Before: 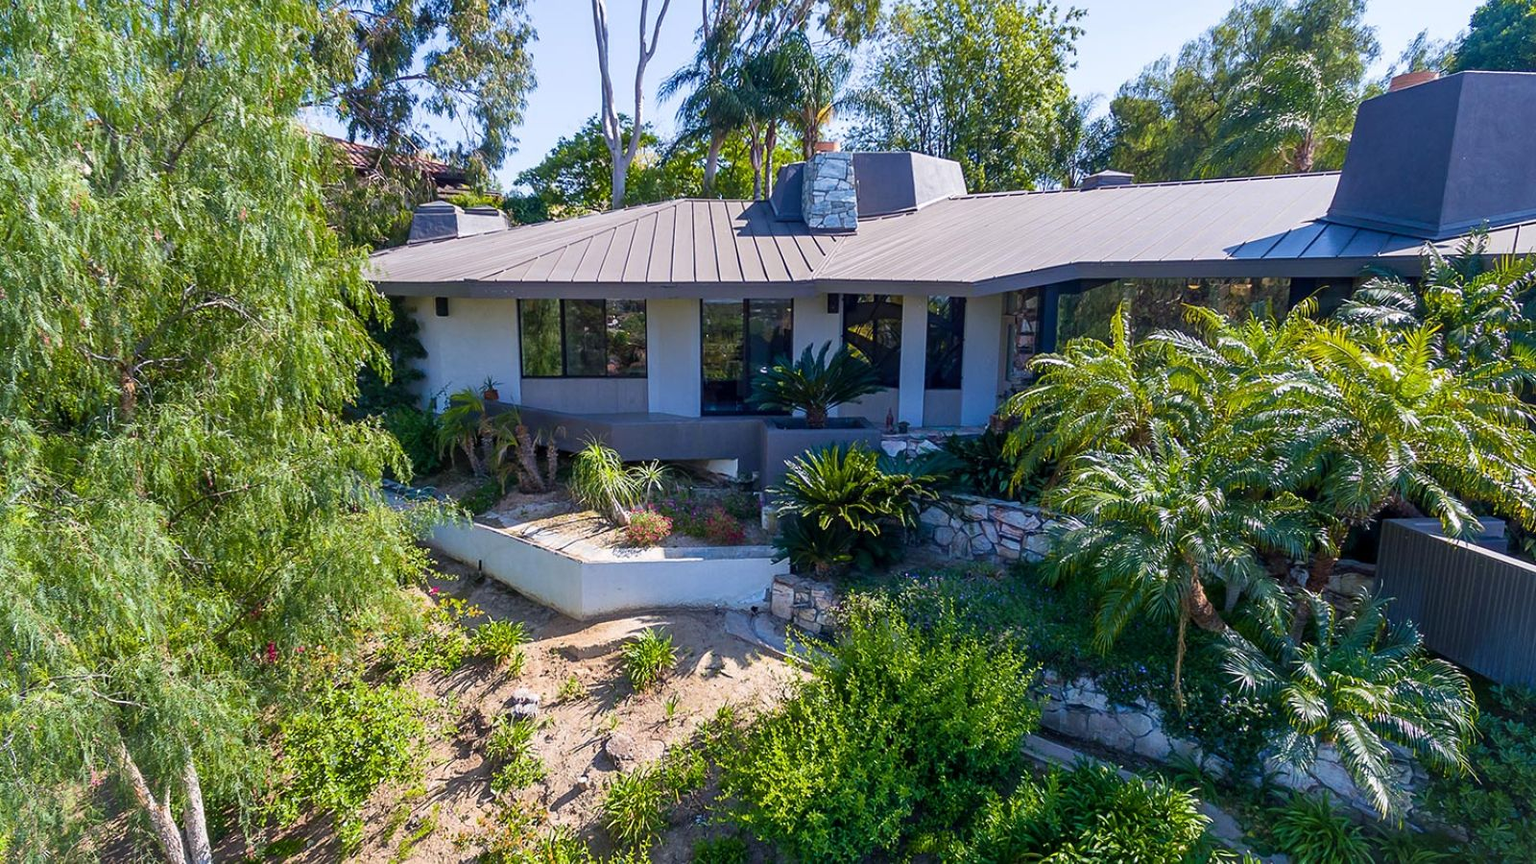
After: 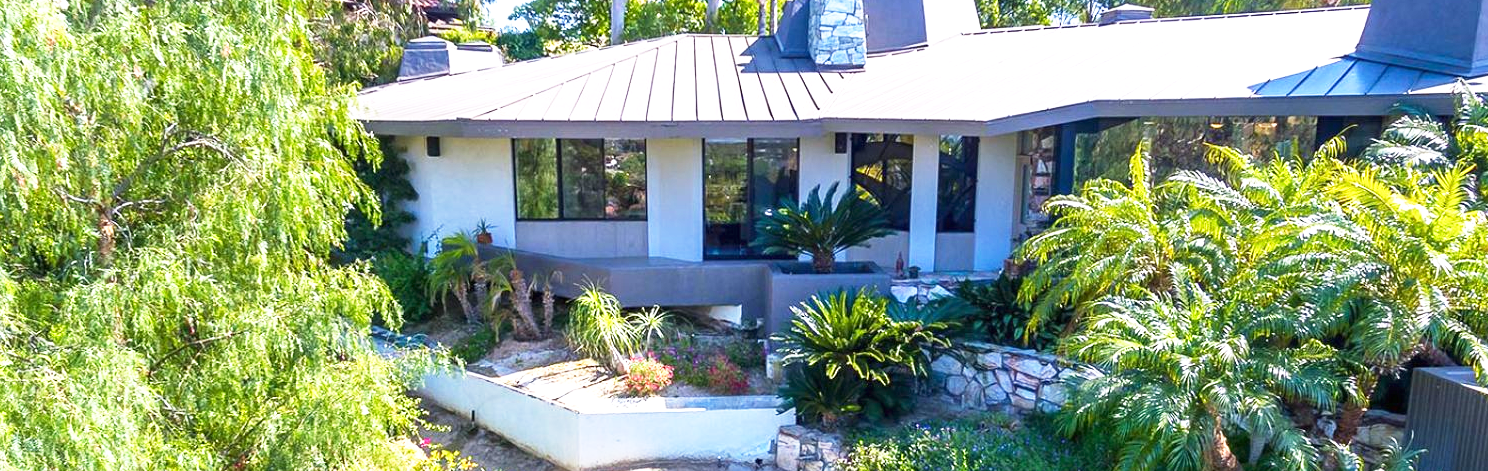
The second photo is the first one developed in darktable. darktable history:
color balance: on, module defaults
crop: left 1.744%, top 19.225%, right 5.069%, bottom 28.357%
base curve: curves: ch0 [(0, 0) (0.579, 0.807) (1, 1)], preserve colors none
color zones: curves: ch1 [(0, 0.513) (0.143, 0.524) (0.286, 0.511) (0.429, 0.506) (0.571, 0.503) (0.714, 0.503) (0.857, 0.508) (1, 0.513)]
exposure: black level correction 0, exposure 0.9 EV, compensate highlight preservation false
